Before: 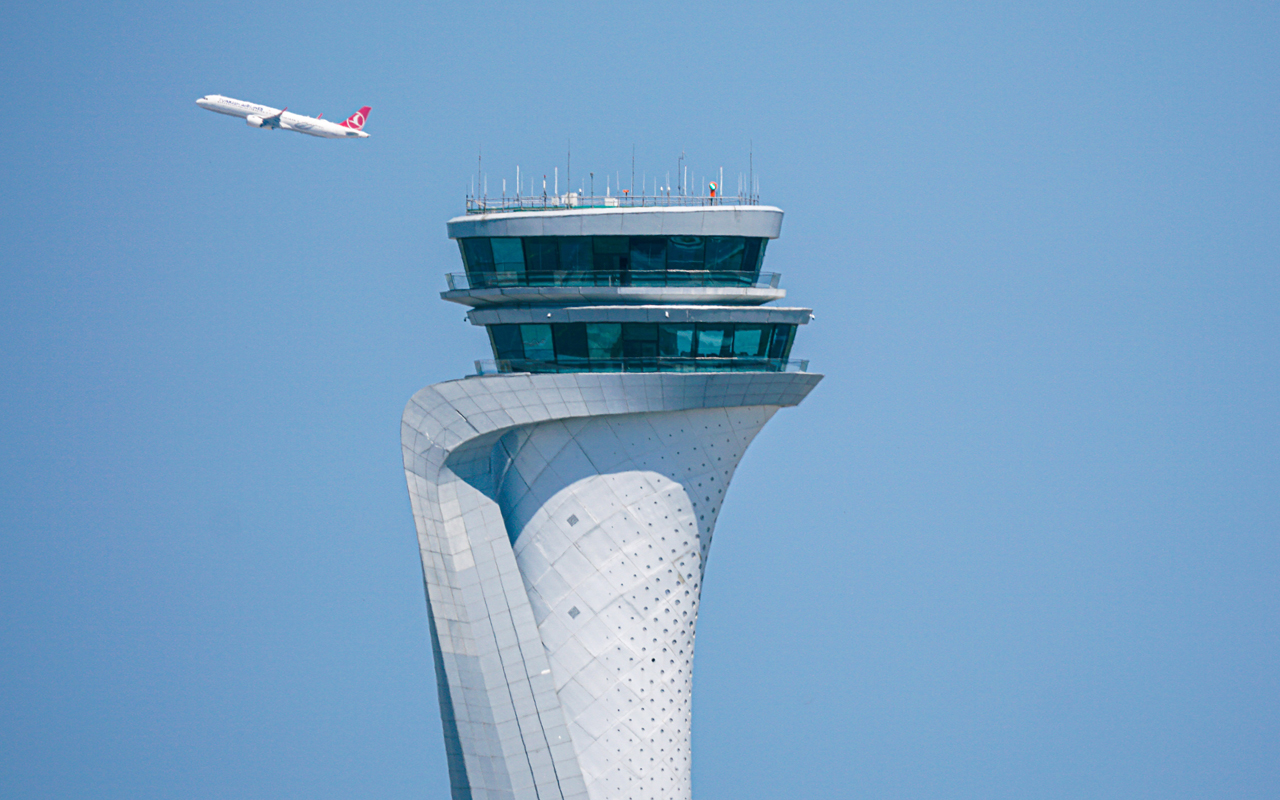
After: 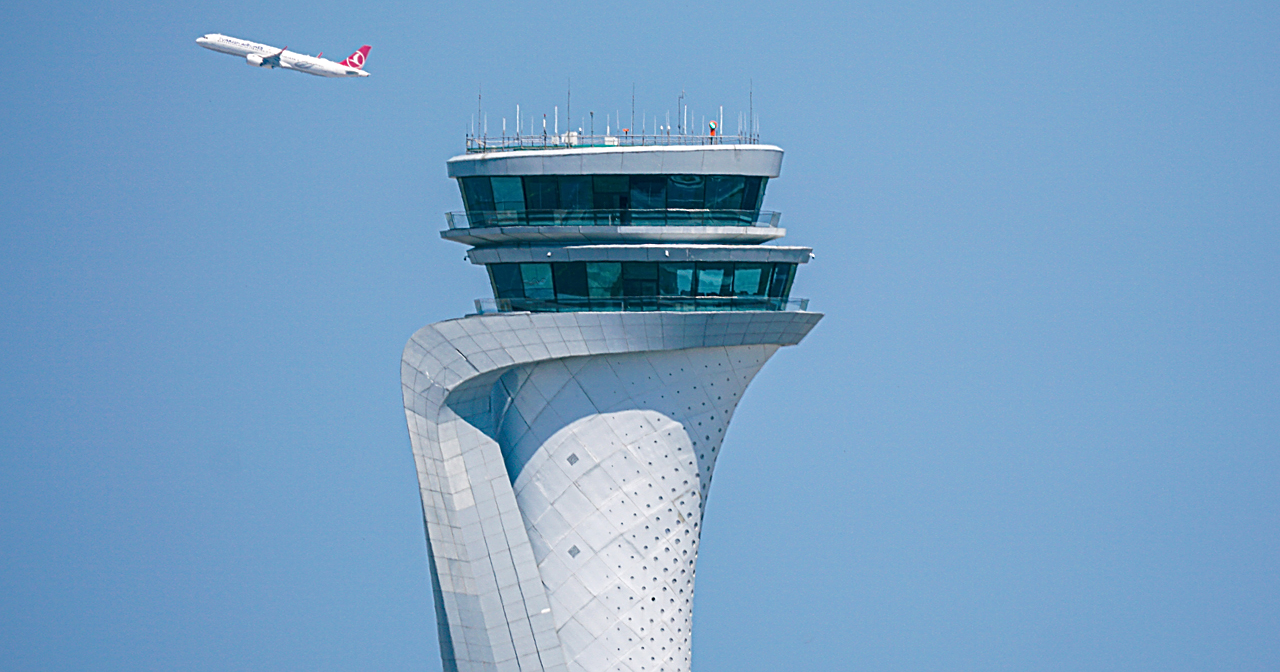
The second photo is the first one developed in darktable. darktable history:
crop: top 7.626%, bottom 8.326%
tone equalizer: edges refinement/feathering 500, mask exposure compensation -1.25 EV, preserve details no
sharpen: on, module defaults
